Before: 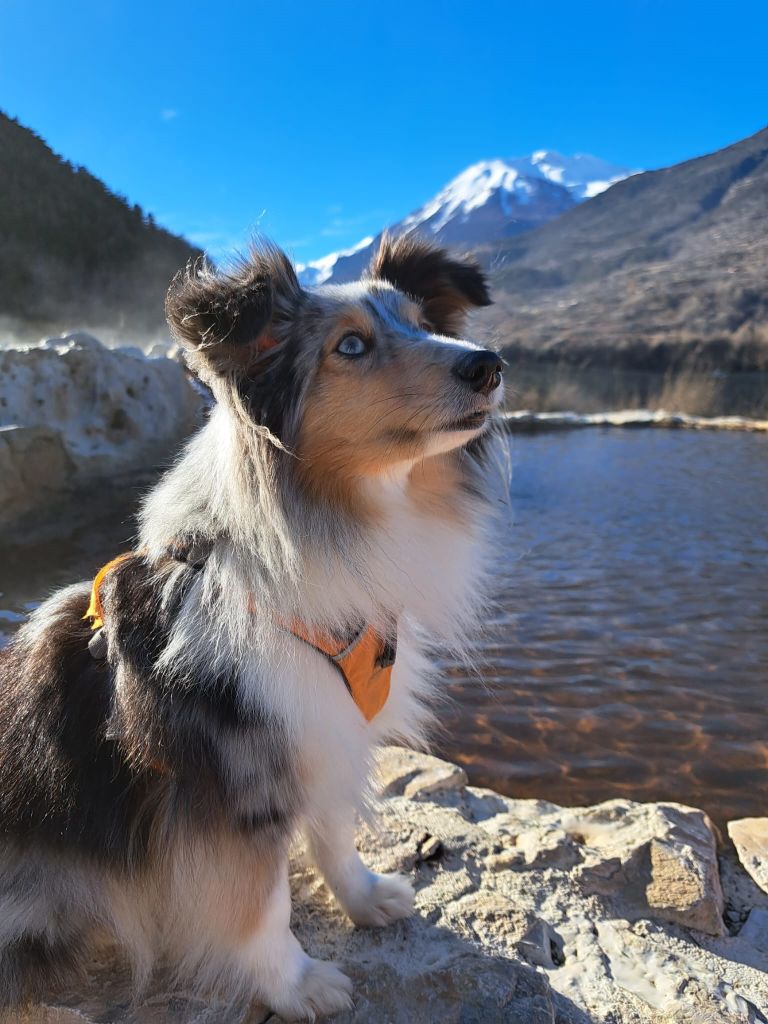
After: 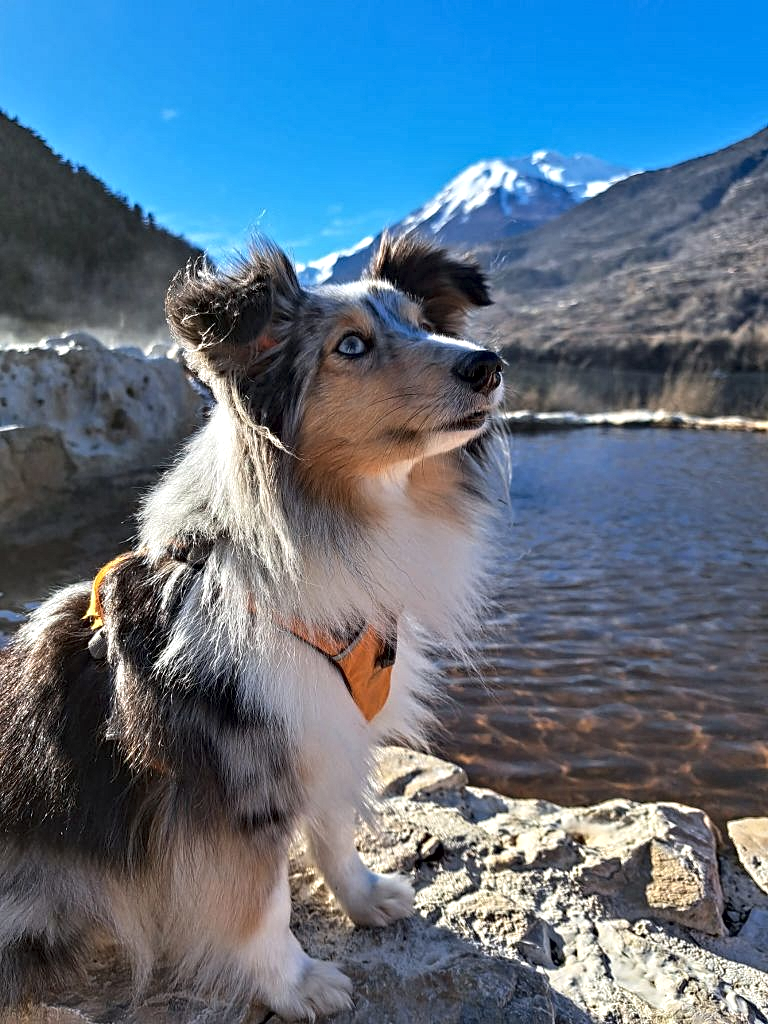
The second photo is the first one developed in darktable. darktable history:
local contrast: mode bilateral grid, contrast 99, coarseness 99, detail 91%, midtone range 0.2
contrast equalizer: y [[0.5, 0.542, 0.583, 0.625, 0.667, 0.708], [0.5 ×6], [0.5 ×6], [0 ×6], [0 ×6]]
